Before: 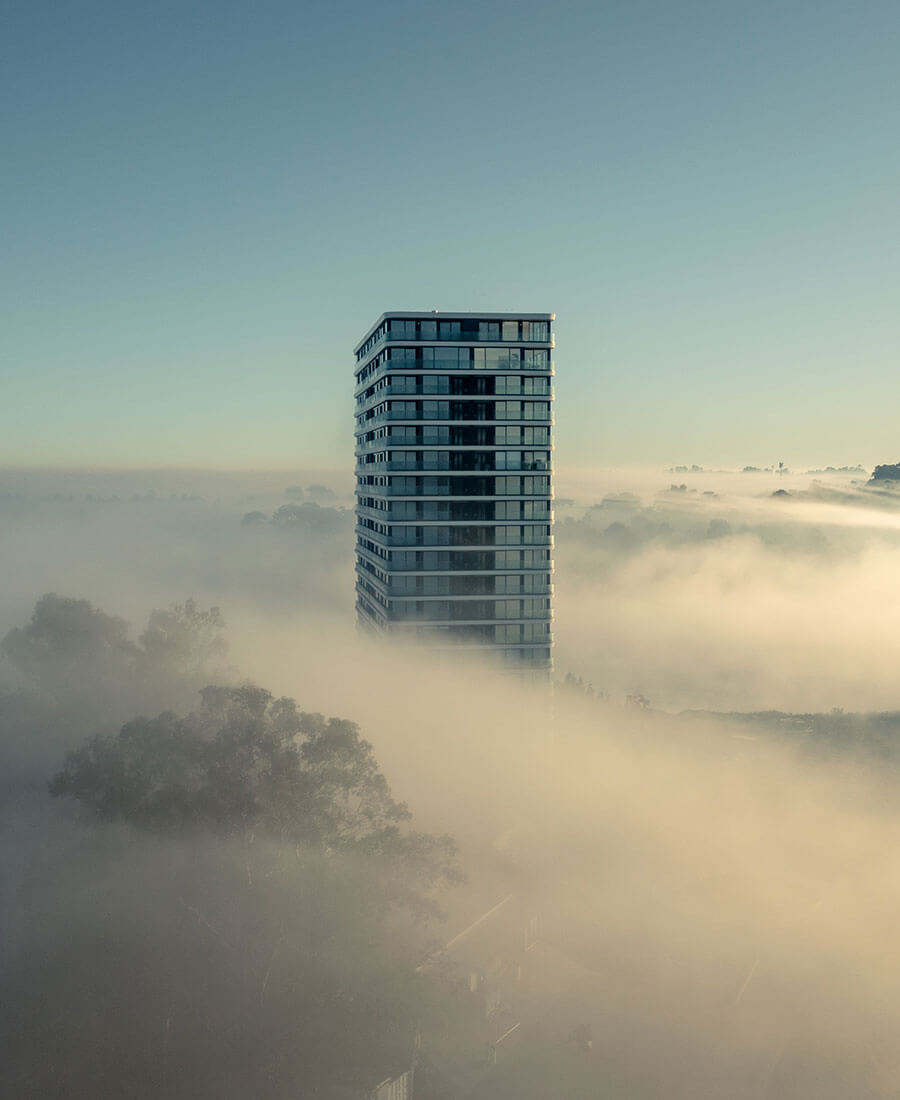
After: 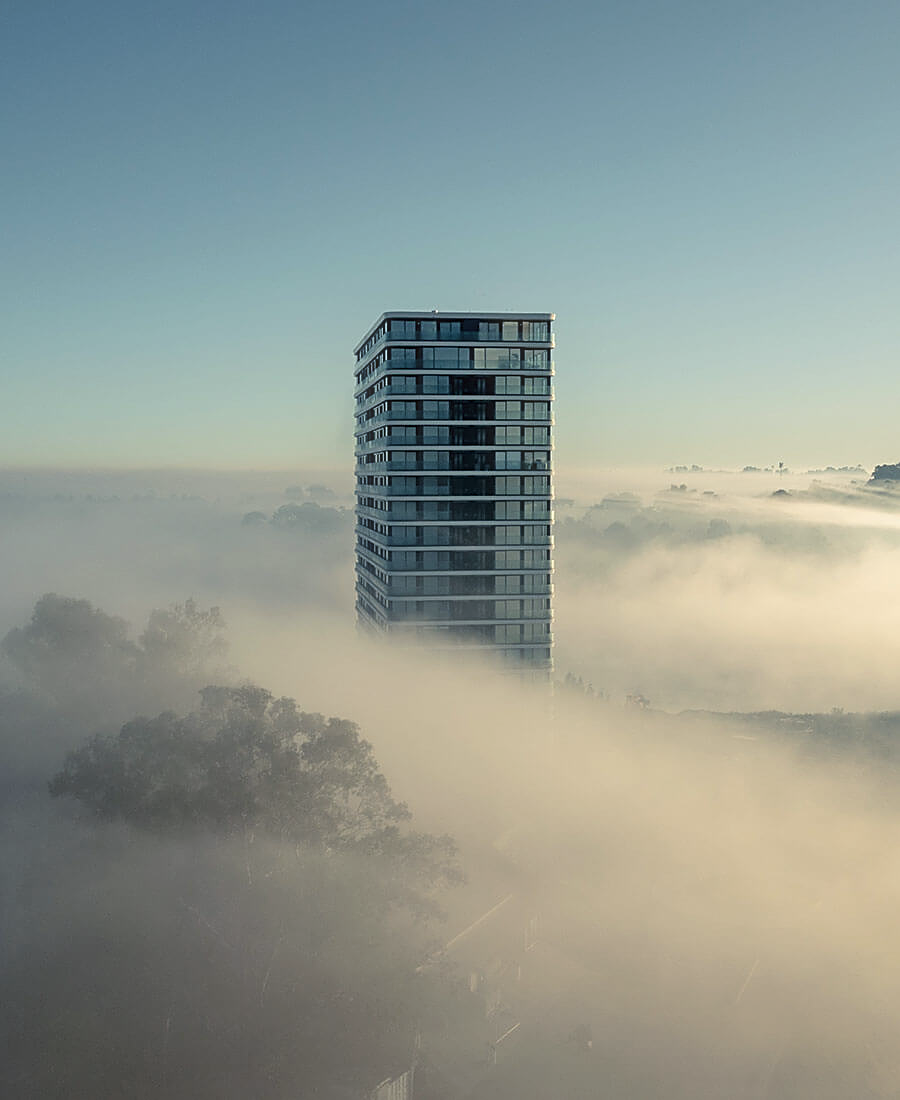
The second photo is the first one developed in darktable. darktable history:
white balance: red 0.98, blue 1.034
sharpen: on, module defaults
haze removal: strength -0.09, adaptive false
